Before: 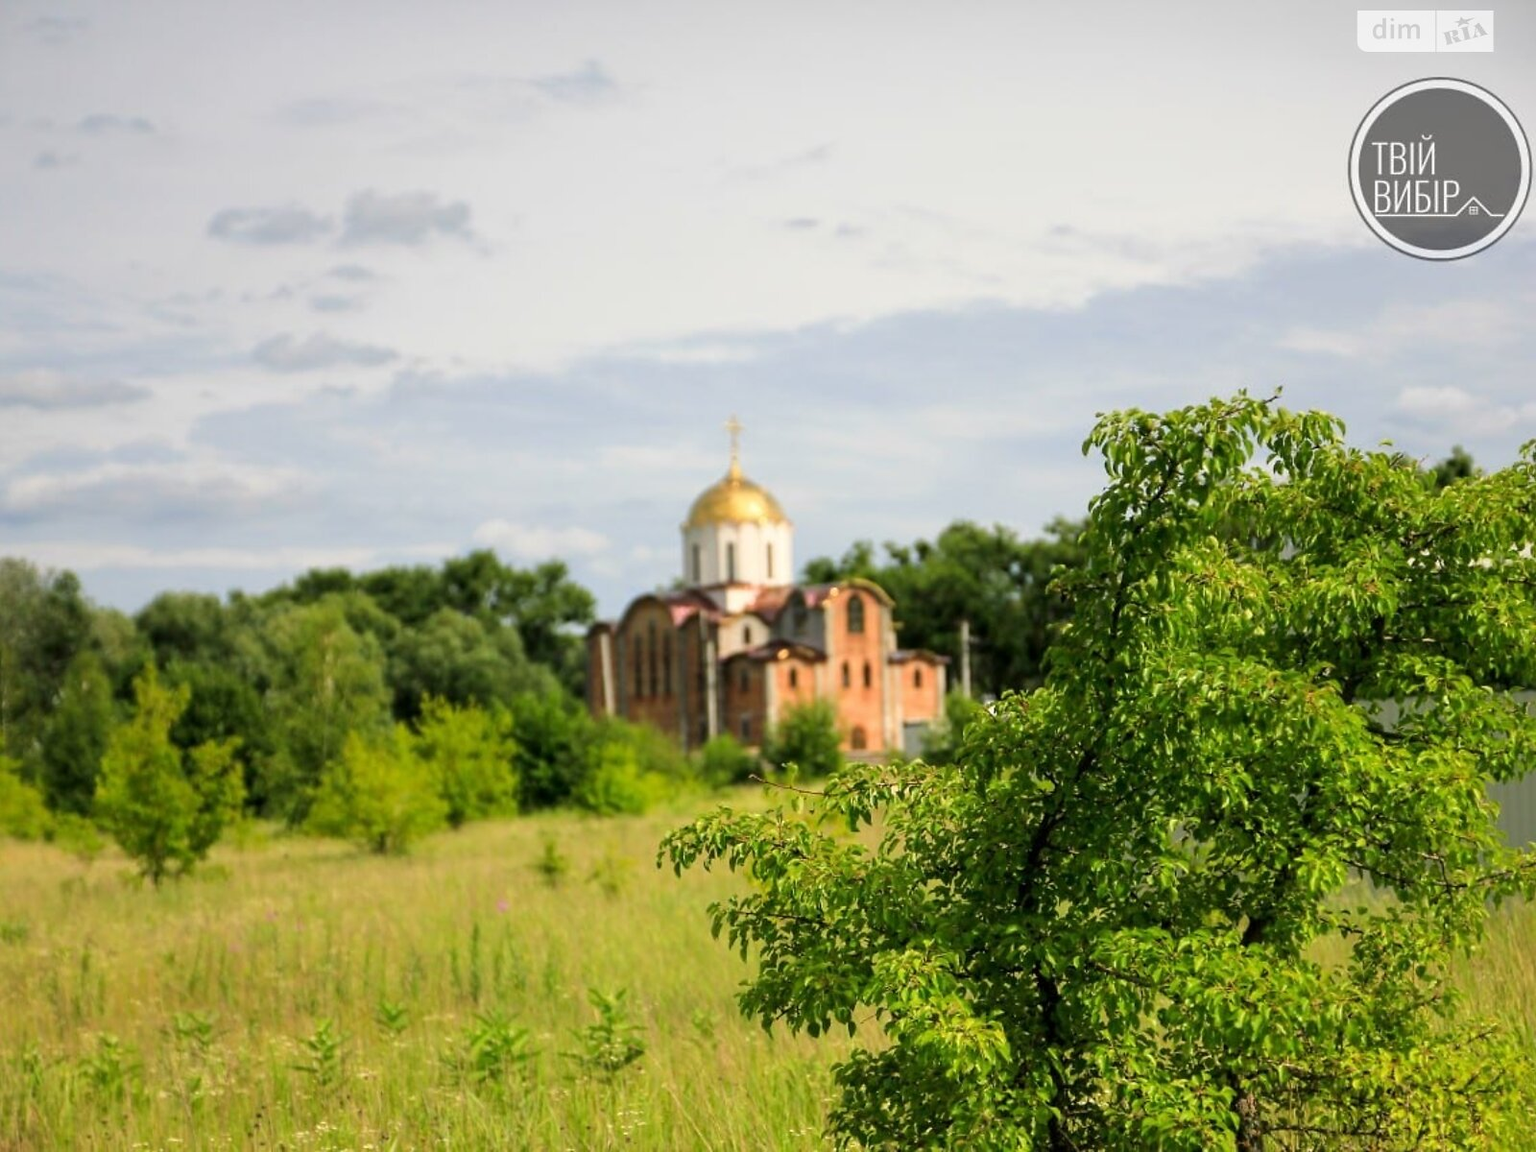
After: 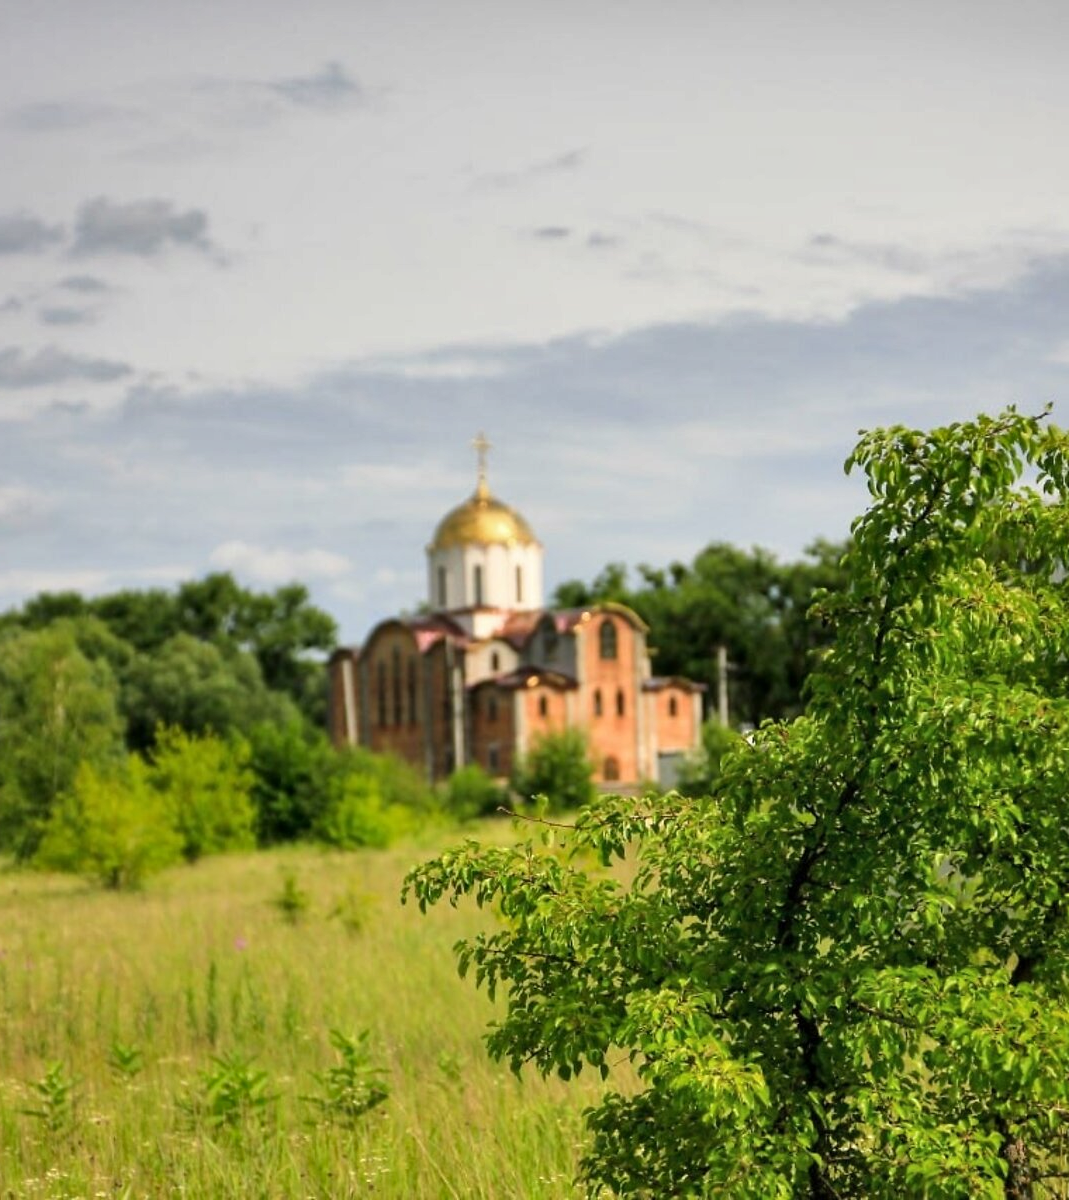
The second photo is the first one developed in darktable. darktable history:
crop and rotate: left 17.732%, right 15.423%
shadows and highlights: highlights color adjustment 0%, low approximation 0.01, soften with gaussian
